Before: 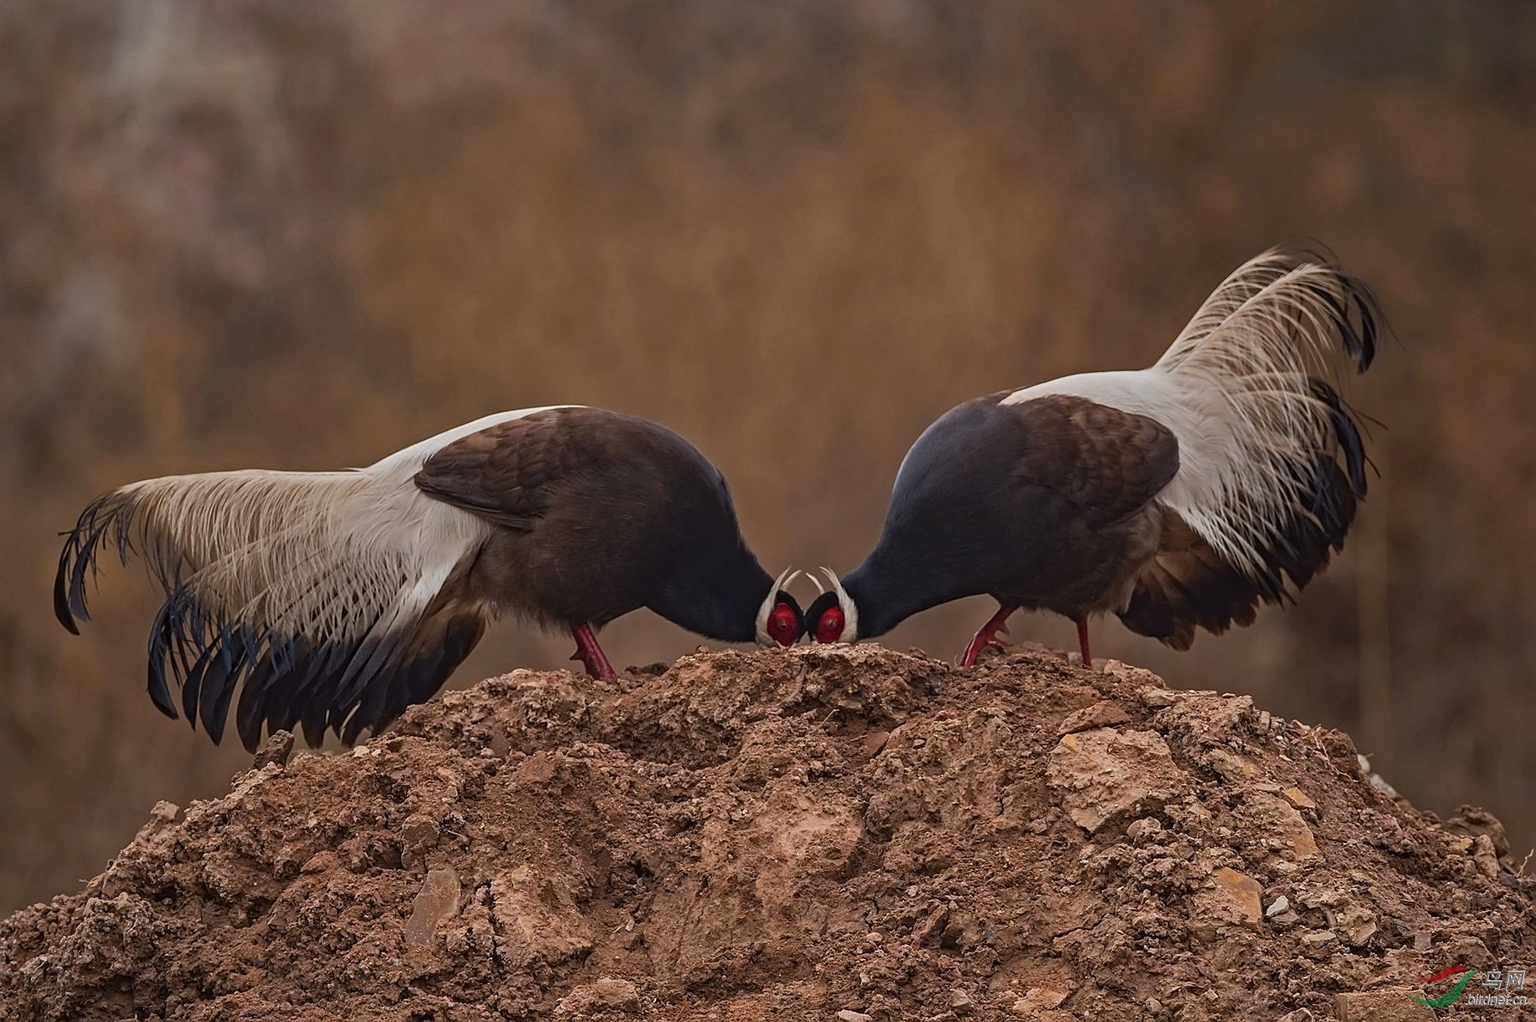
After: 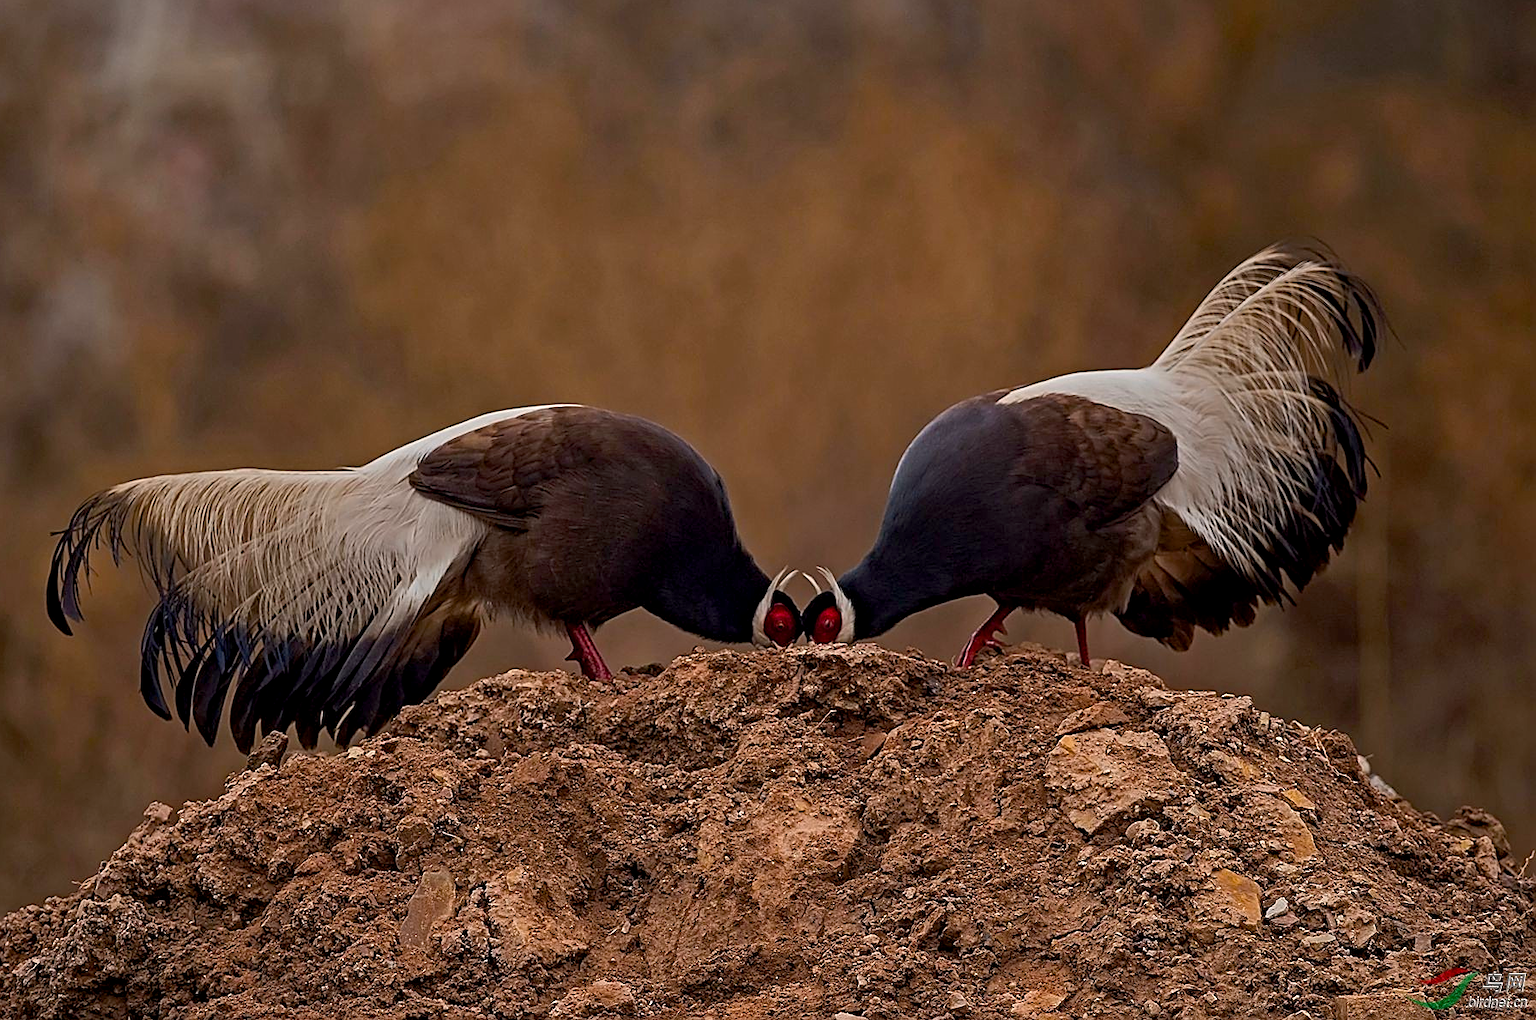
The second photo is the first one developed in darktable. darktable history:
sharpen: on, module defaults
crop and rotate: left 0.55%, top 0.394%, bottom 0.297%
color balance rgb: global offset › hue 172.19°, linear chroma grading › global chroma 14.532%, perceptual saturation grading › global saturation 9.538%
exposure: black level correction 0.009, exposure 0.015 EV, compensate highlight preservation false
